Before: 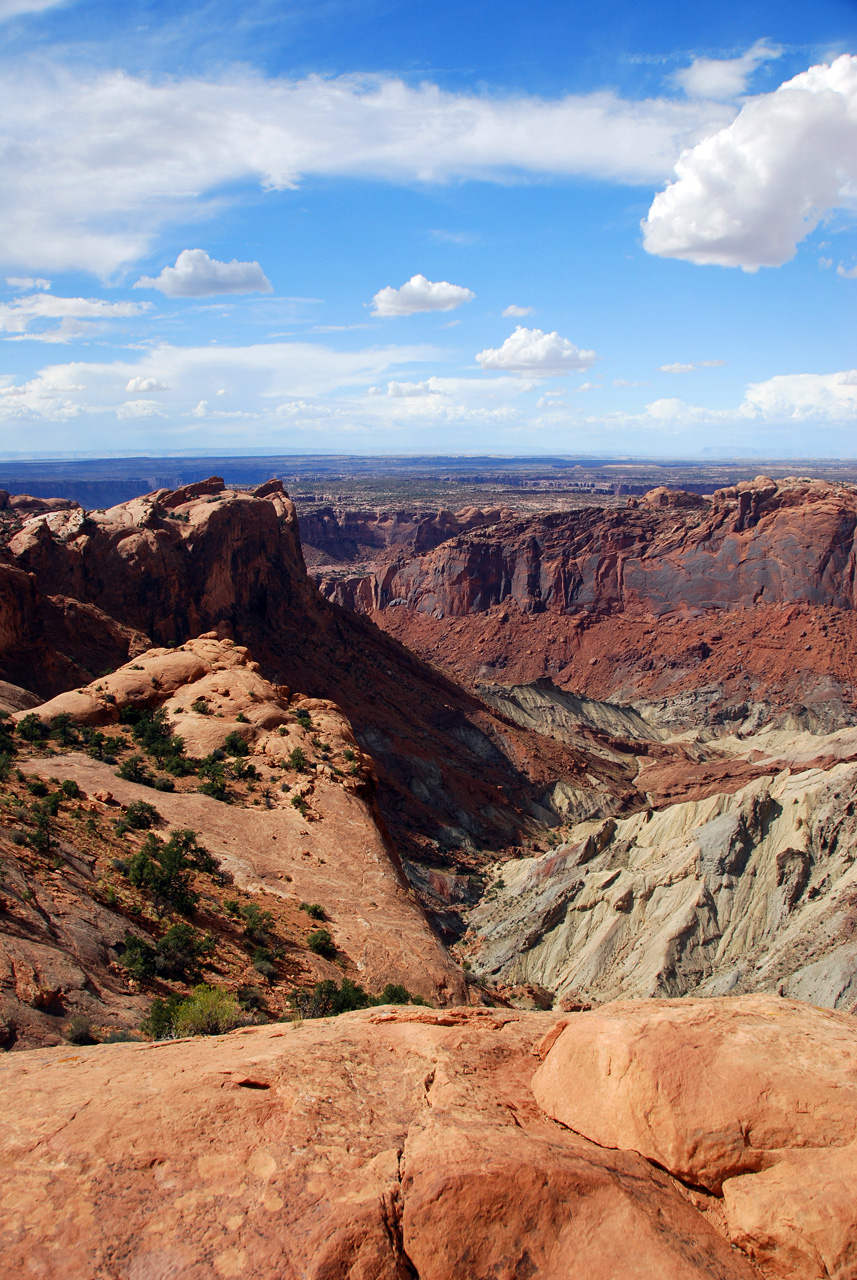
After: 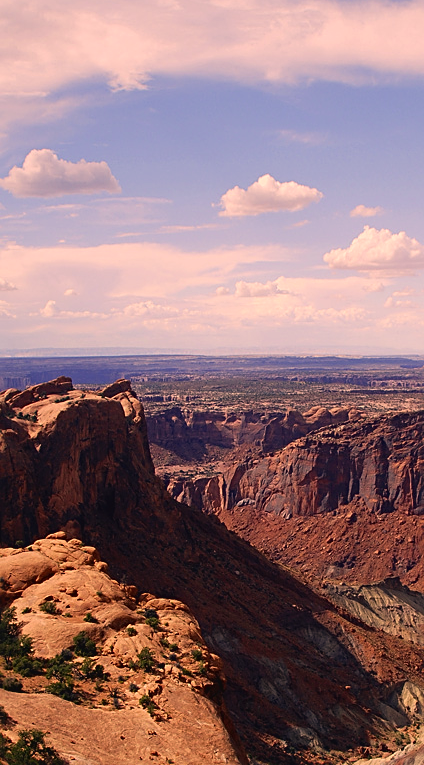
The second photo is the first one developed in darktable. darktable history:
contrast brightness saturation: contrast -0.072, brightness -0.037, saturation -0.105
crop: left 17.793%, top 7.843%, right 32.65%, bottom 32.36%
color correction: highlights a* 22.32, highlights b* 21.83
sharpen: on, module defaults
